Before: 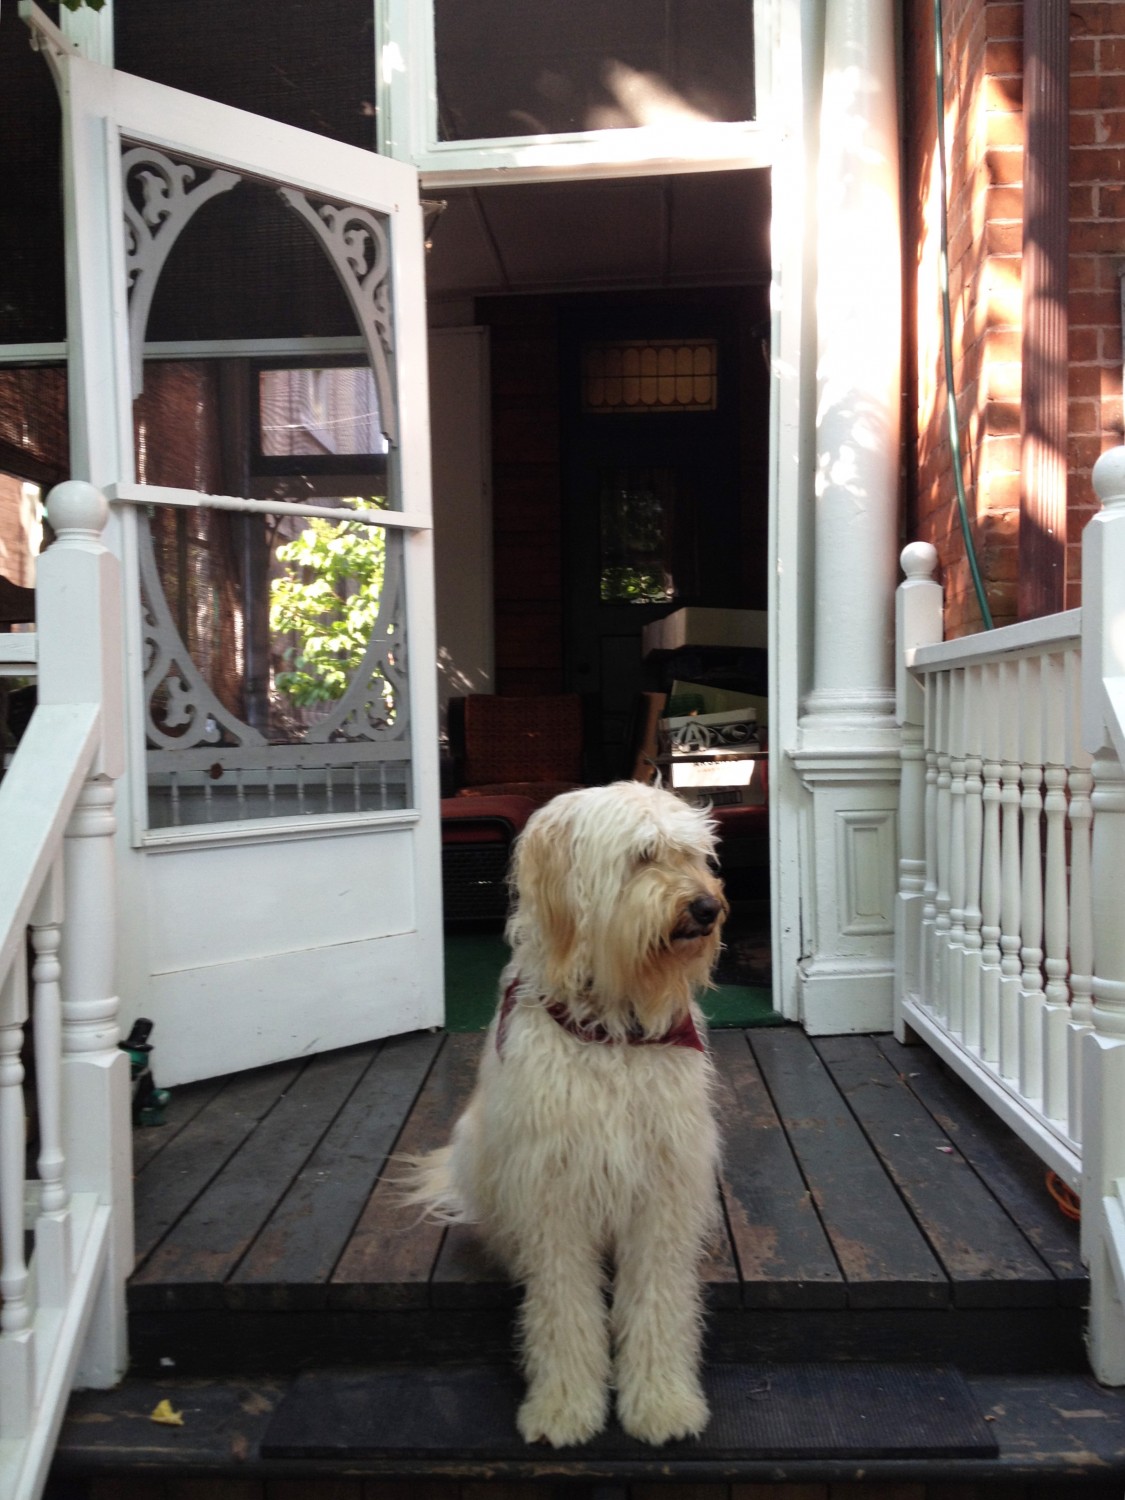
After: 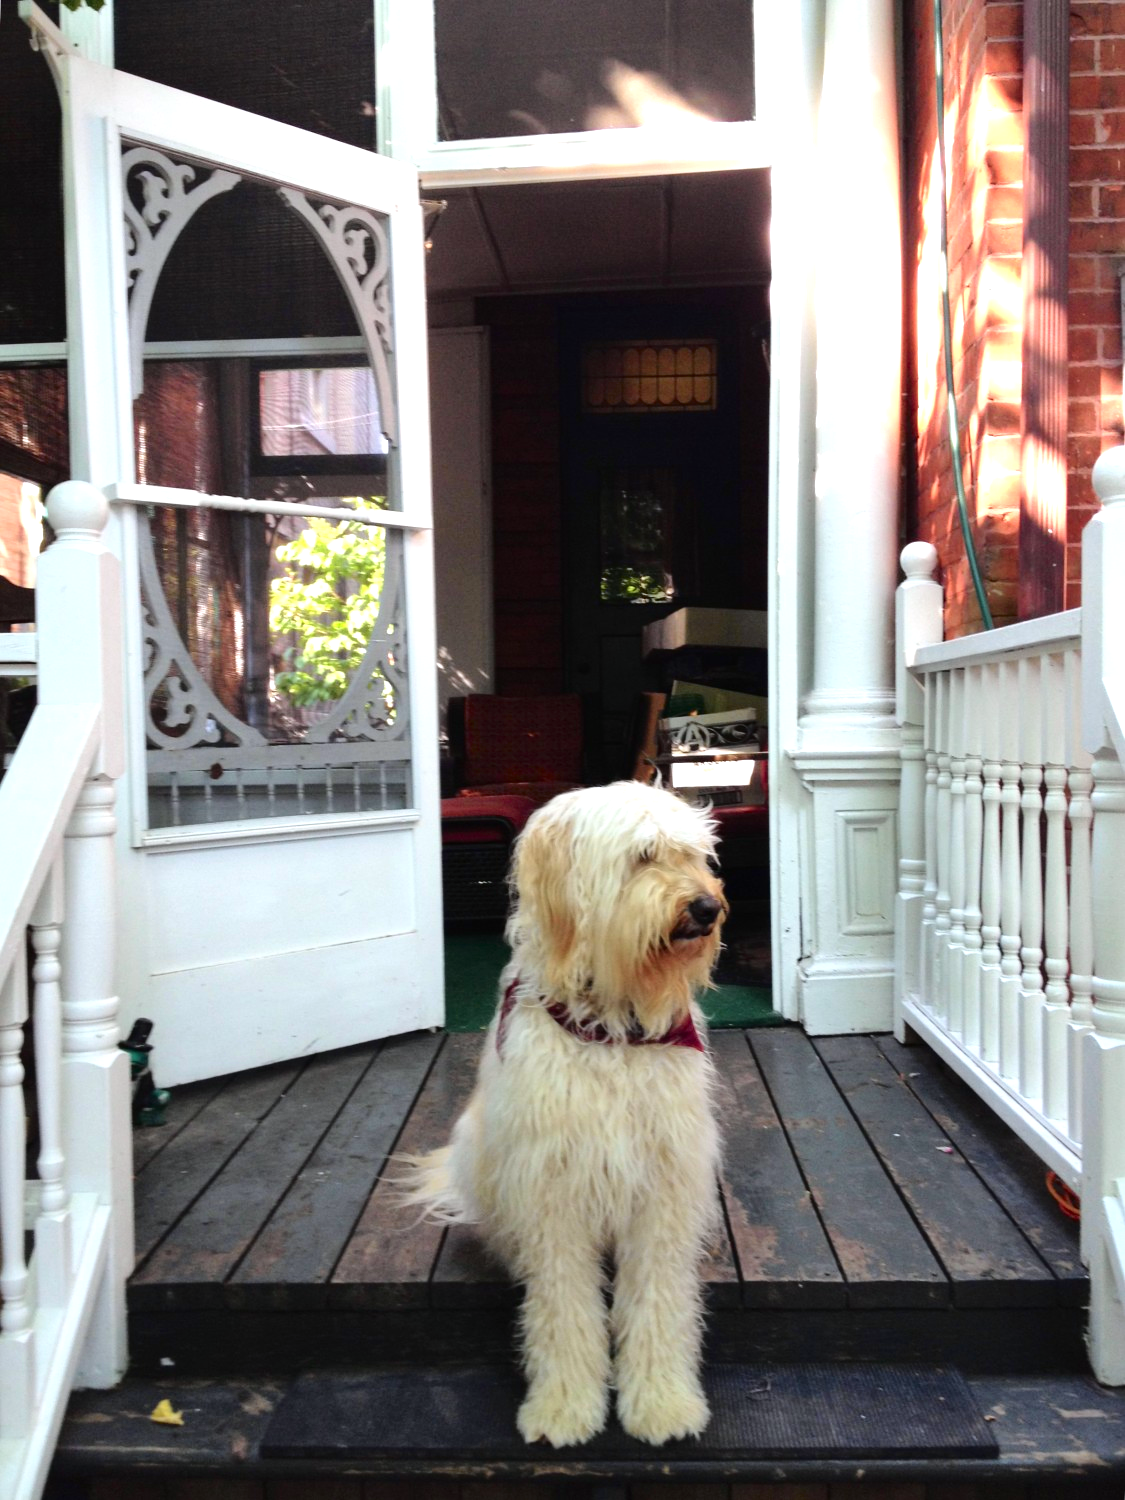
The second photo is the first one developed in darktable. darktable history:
tone curve: curves: ch0 [(0, 0.008) (0.046, 0.032) (0.151, 0.108) (0.367, 0.379) (0.496, 0.526) (0.771, 0.786) (0.857, 0.85) (1, 0.965)]; ch1 [(0, 0) (0.248, 0.252) (0.388, 0.383) (0.482, 0.478) (0.499, 0.499) (0.518, 0.518) (0.544, 0.552) (0.585, 0.617) (0.683, 0.735) (0.823, 0.894) (1, 1)]; ch2 [(0, 0) (0.302, 0.284) (0.427, 0.417) (0.473, 0.47) (0.503, 0.503) (0.523, 0.518) (0.55, 0.563) (0.624, 0.643) (0.753, 0.764) (1, 1)], color space Lab, independent channels, preserve colors none
shadows and highlights: shadows 32, highlights -32, soften with gaussian
exposure: exposure 0.77 EV, compensate highlight preservation false
white balance: red 0.982, blue 1.018
